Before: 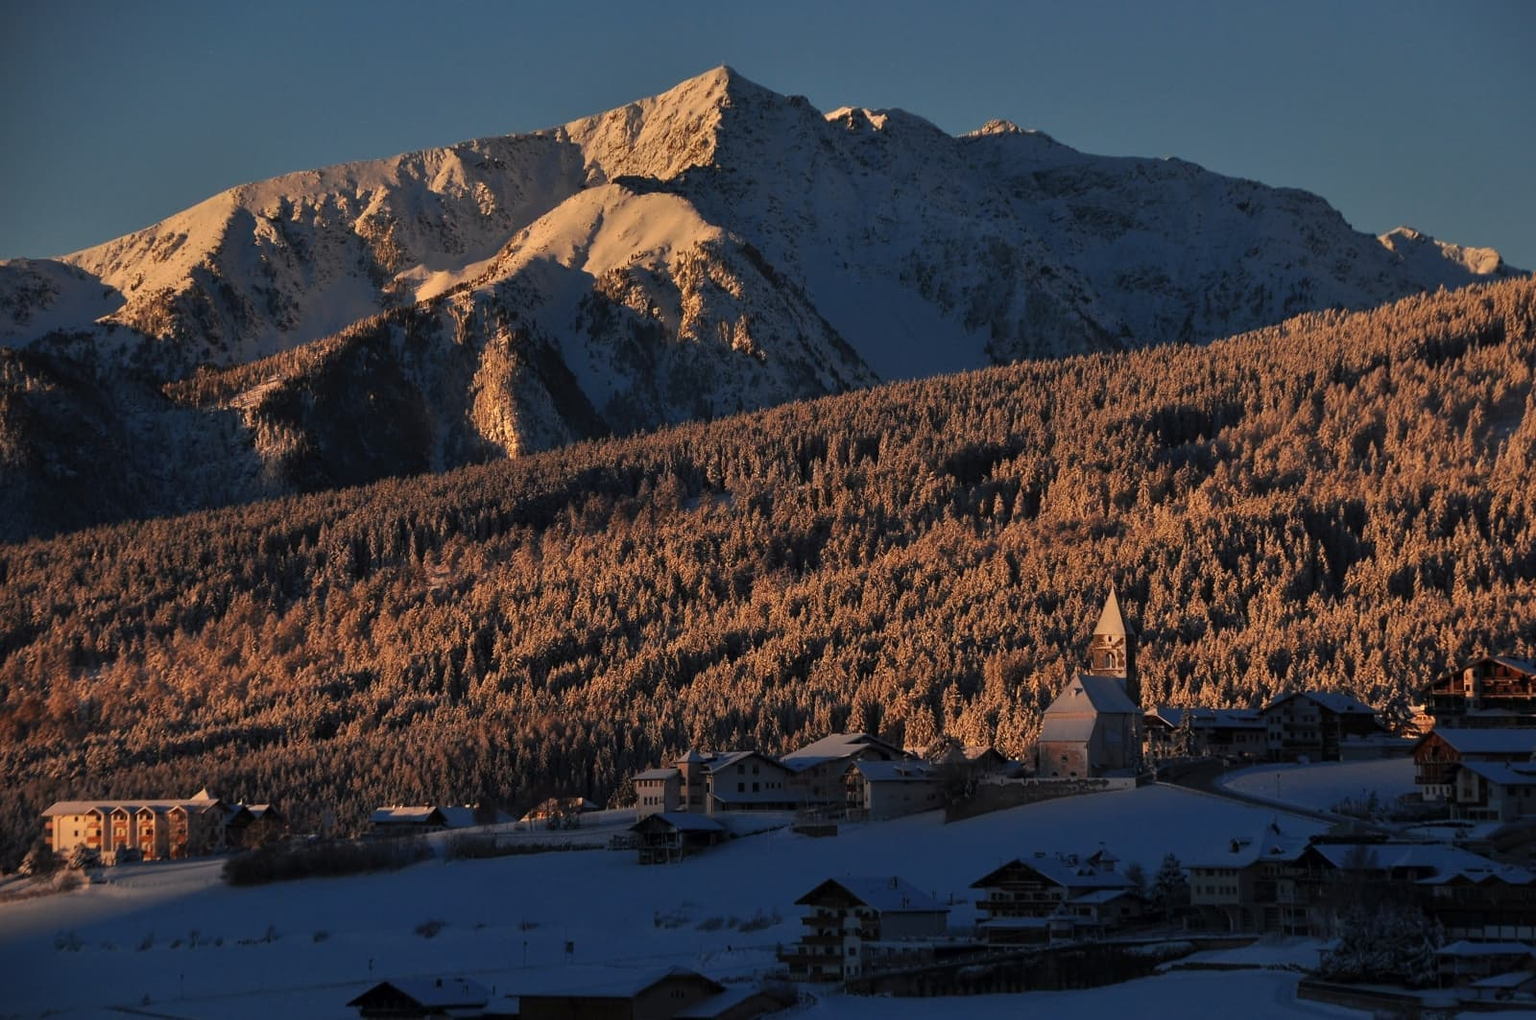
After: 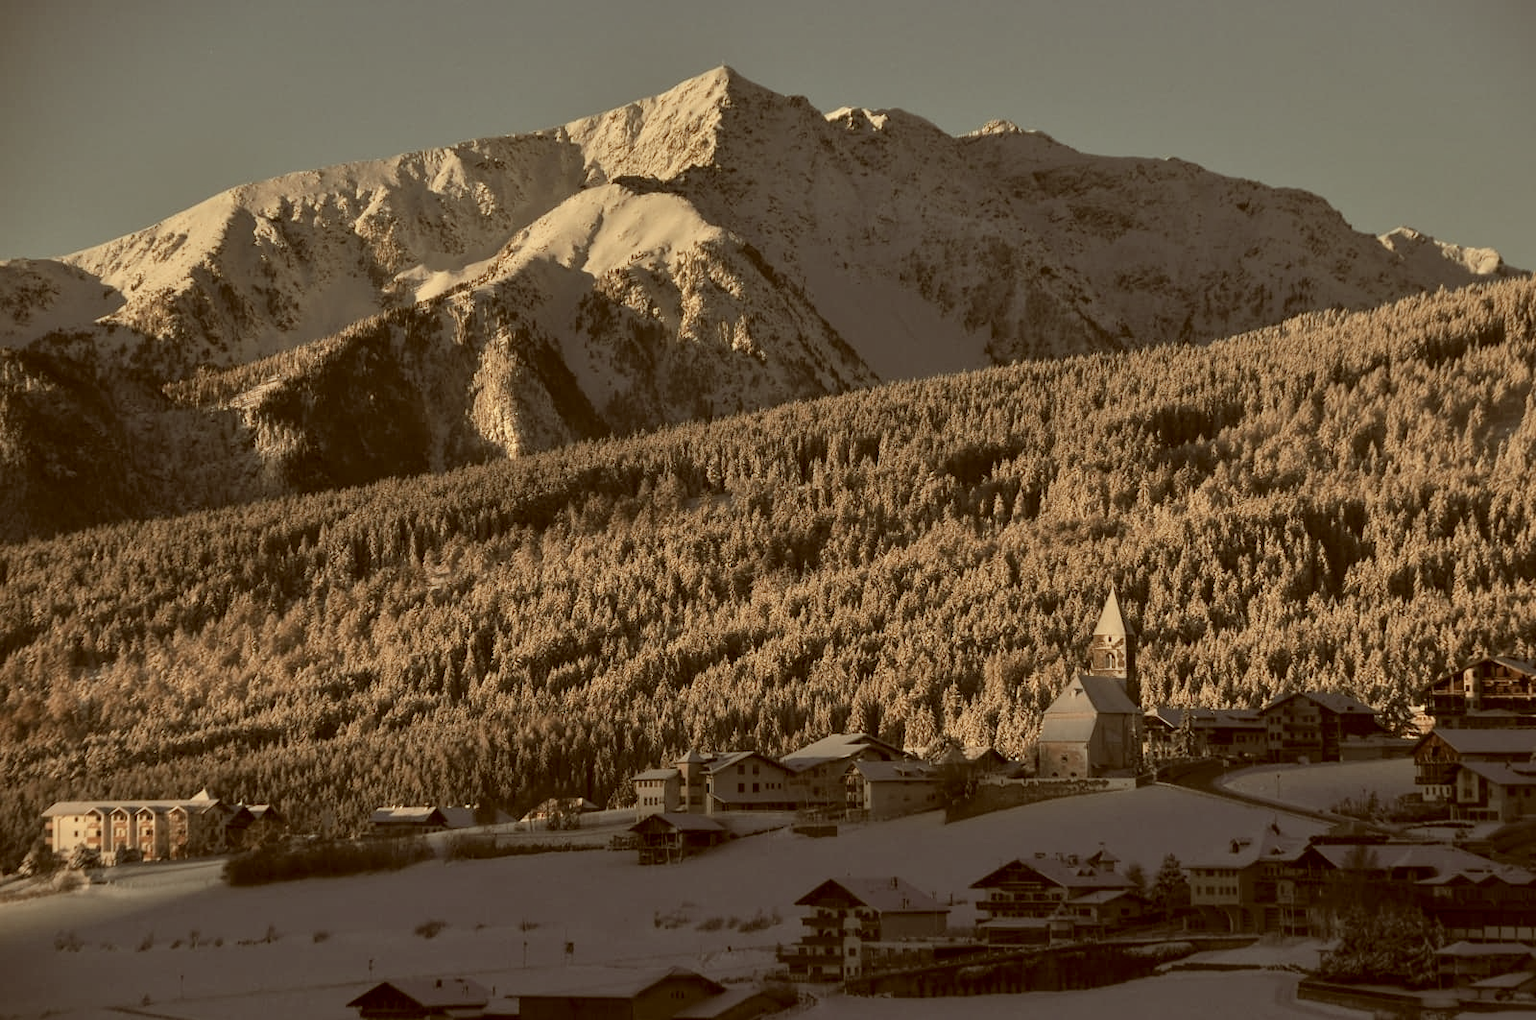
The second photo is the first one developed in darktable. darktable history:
local contrast: highlights 100%, shadows 102%, detail 119%, midtone range 0.2
color correction: highlights a* -6.19, highlights b* 9.43, shadows a* 10.26, shadows b* 23.77
contrast brightness saturation: brightness 0.181, saturation -0.491
exposure: compensate highlight preservation false
